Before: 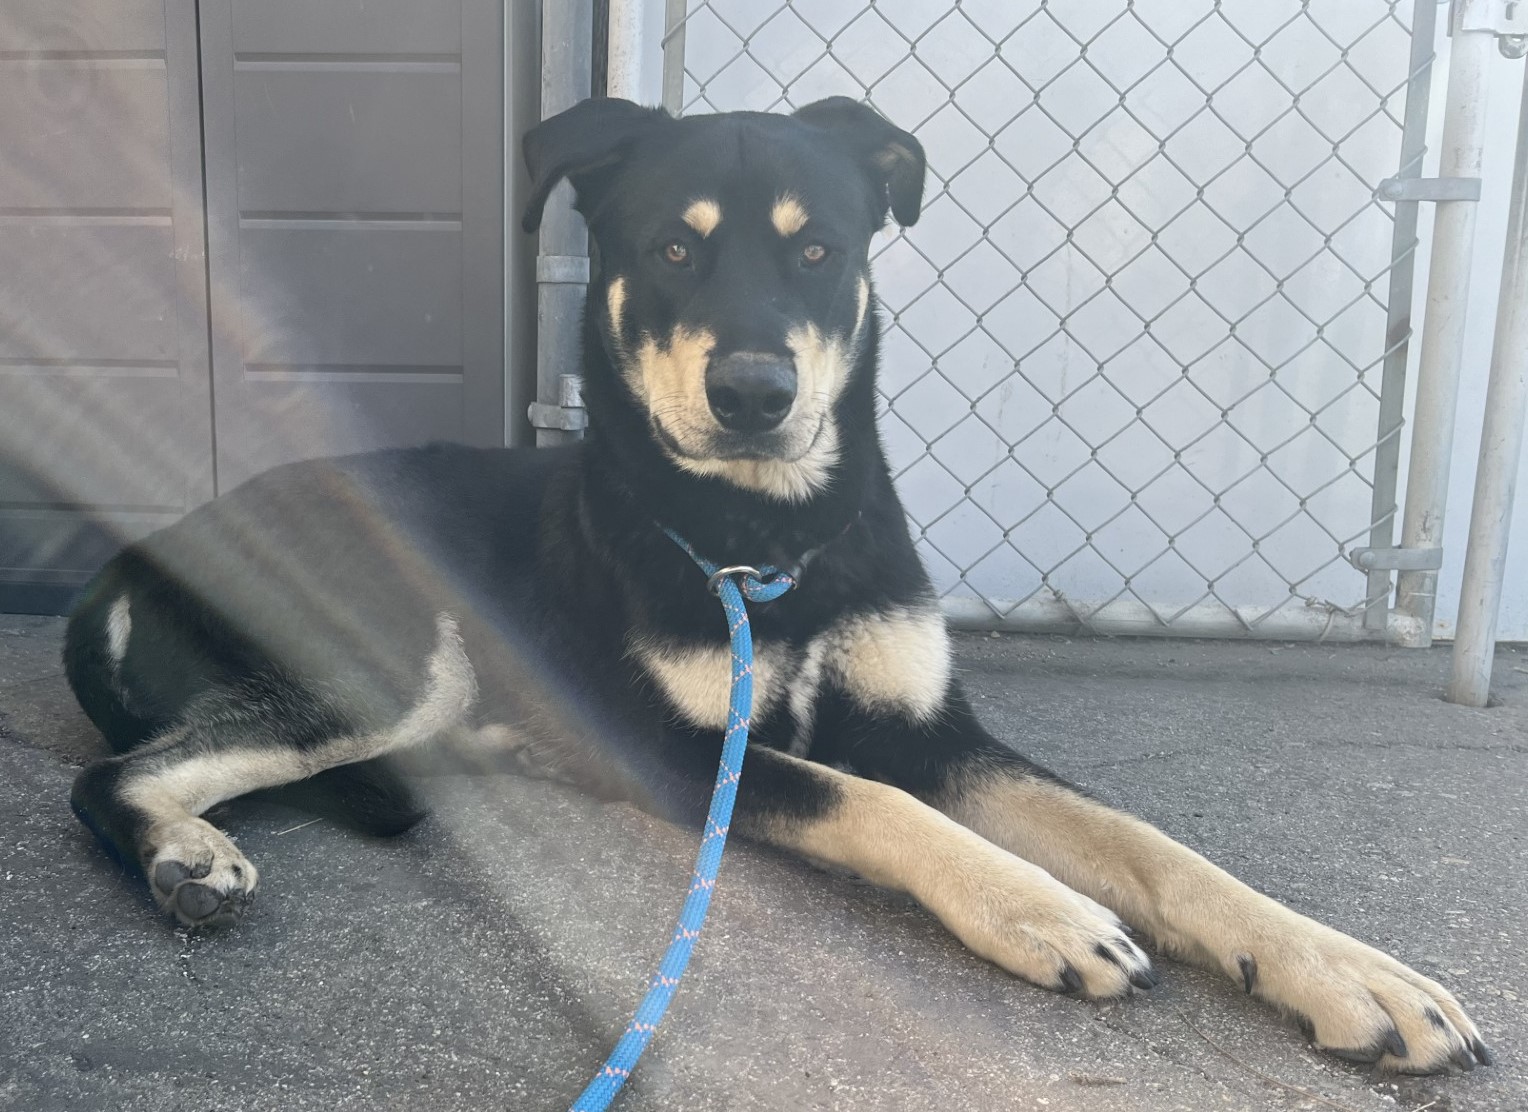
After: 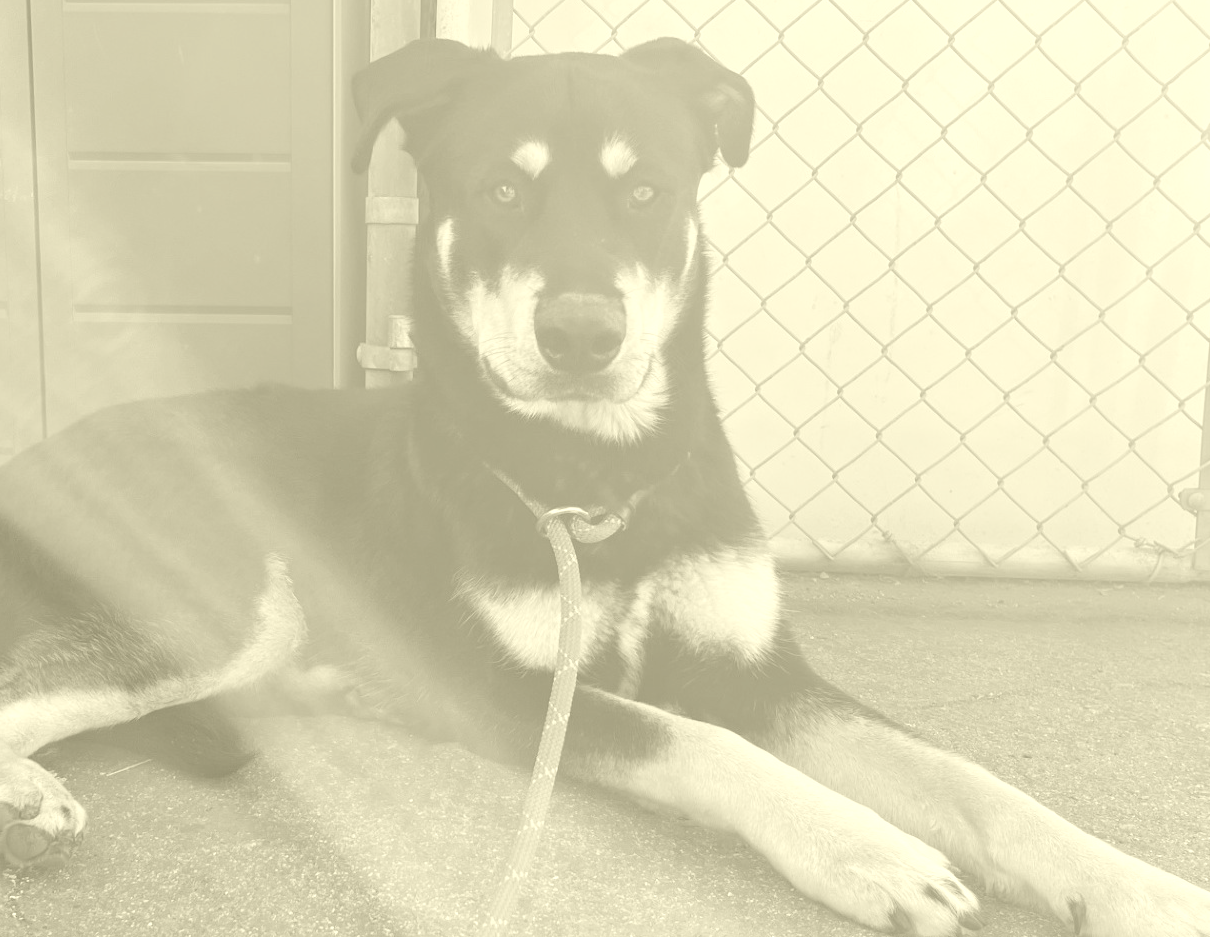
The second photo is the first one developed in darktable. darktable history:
colorize: hue 43.2°, saturation 40%, version 1
crop: left 11.225%, top 5.381%, right 9.565%, bottom 10.314%
